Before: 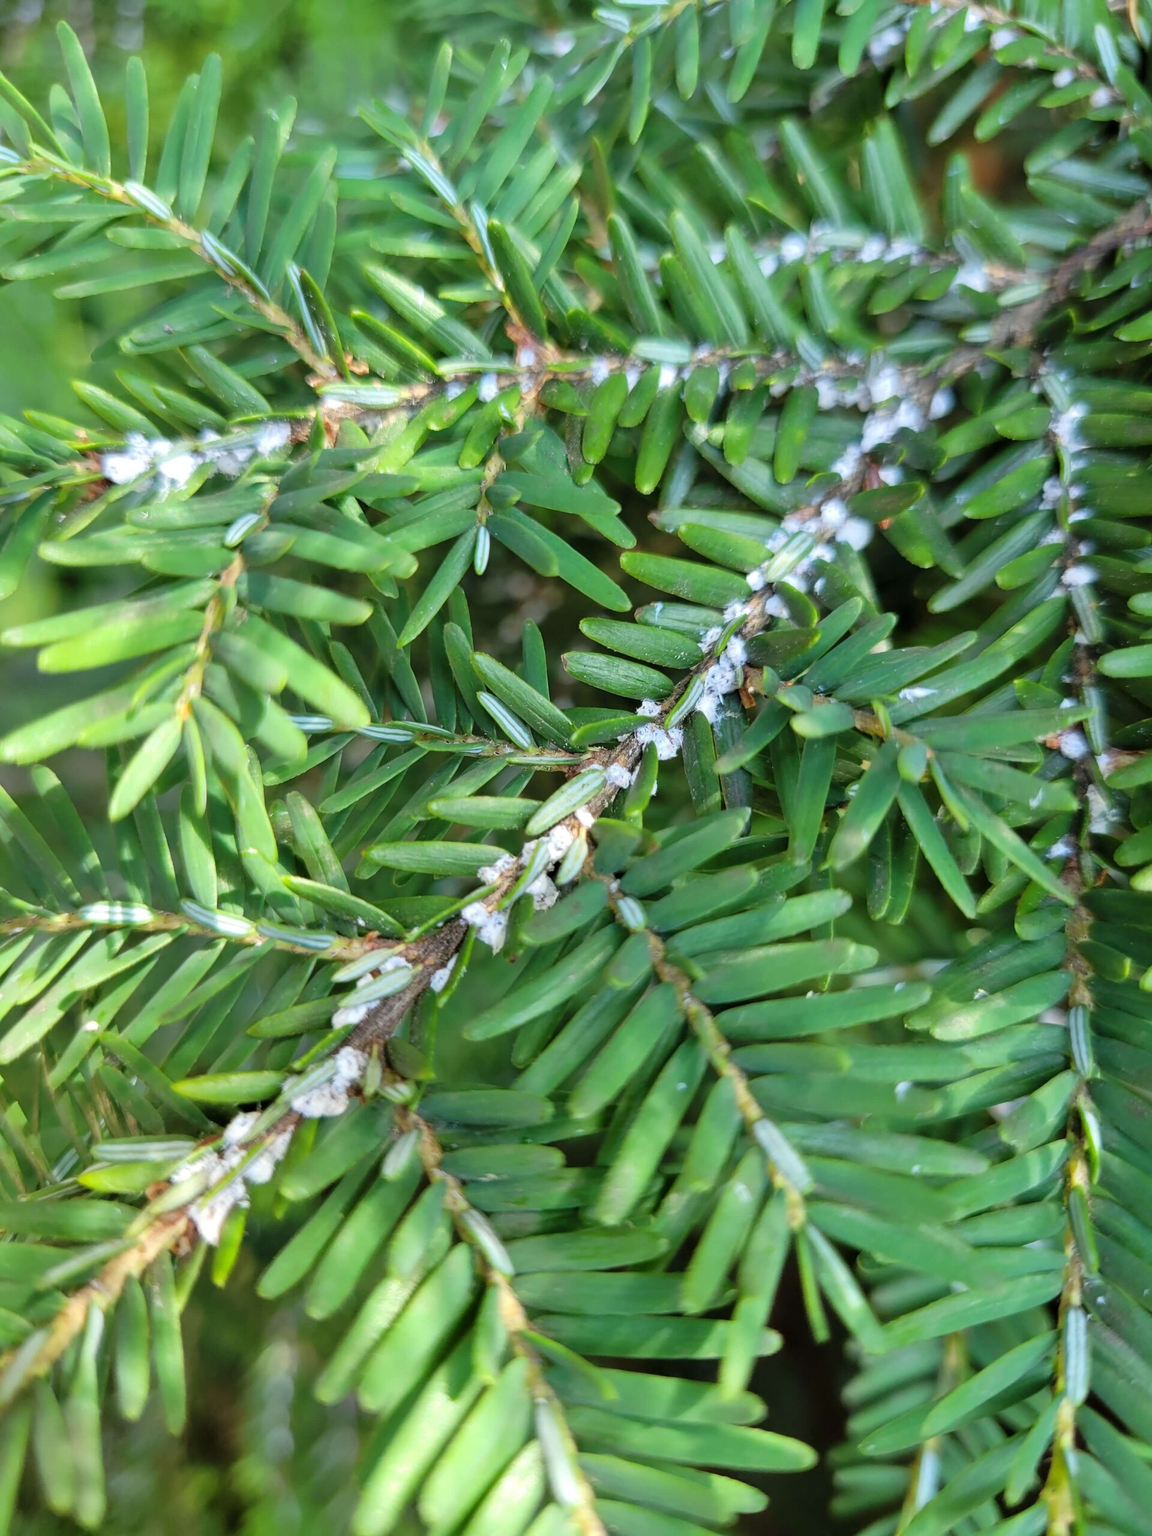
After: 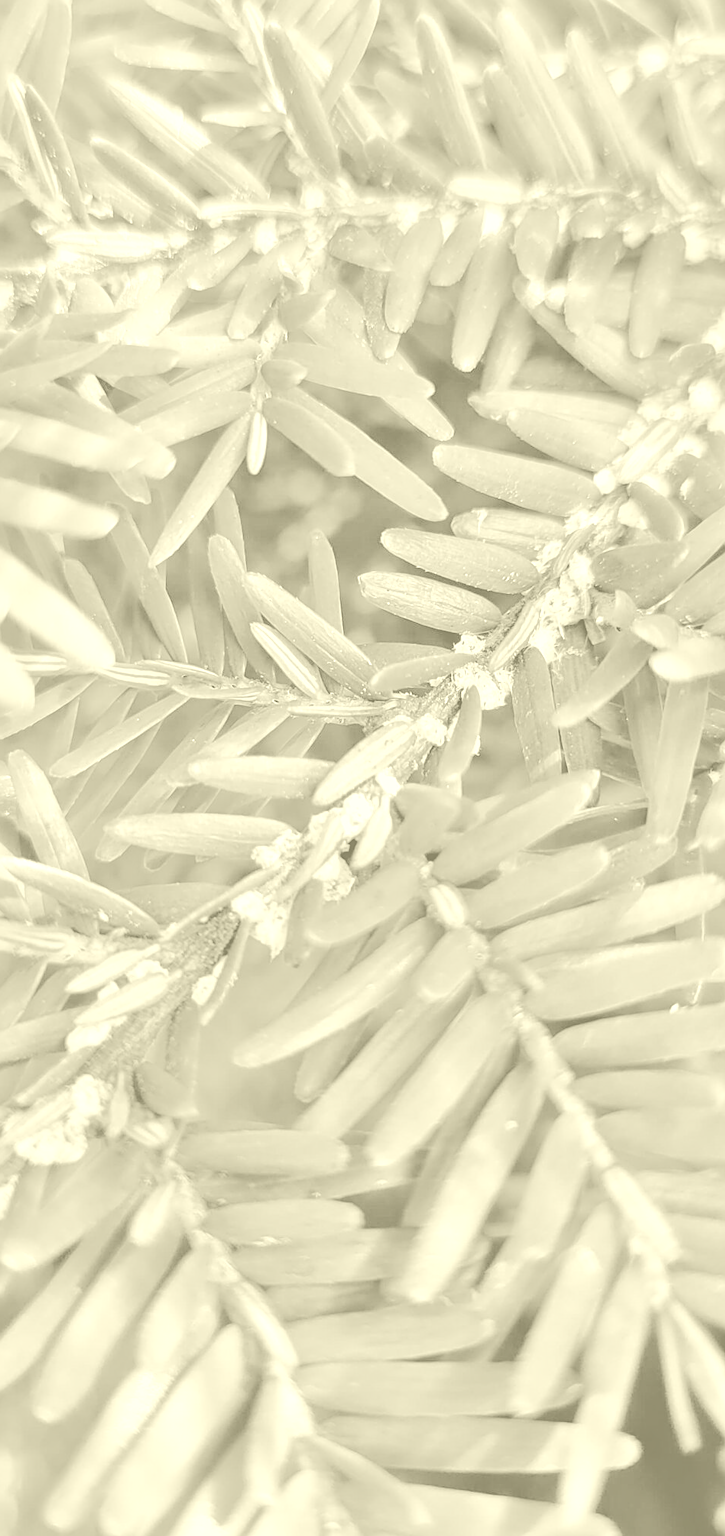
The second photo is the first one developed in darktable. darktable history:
sharpen: on, module defaults
crop and rotate: angle 0.02°, left 24.353%, top 13.219%, right 26.156%, bottom 8.224%
tone equalizer: -7 EV 0.15 EV, -6 EV 0.6 EV, -5 EV 1.15 EV, -4 EV 1.33 EV, -3 EV 1.15 EV, -2 EV 0.6 EV, -1 EV 0.15 EV, mask exposure compensation -0.5 EV
colorize: hue 43.2°, saturation 40%, version 1
